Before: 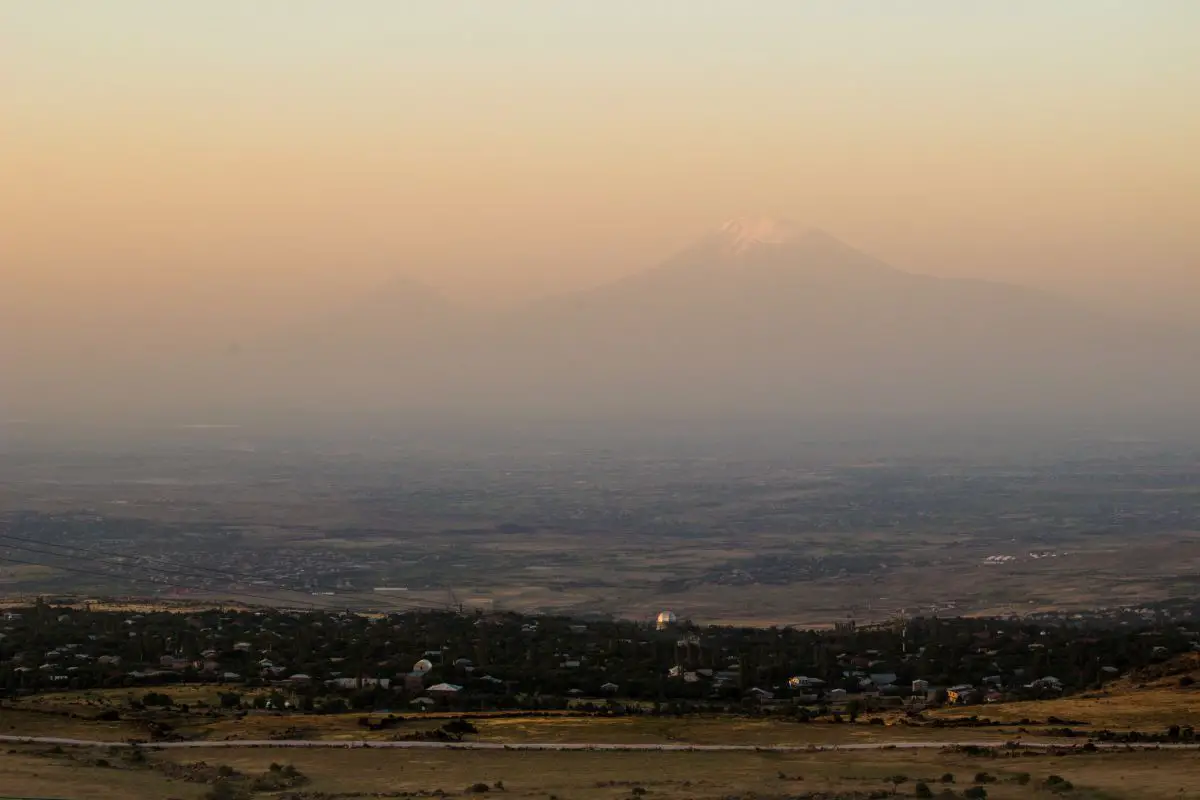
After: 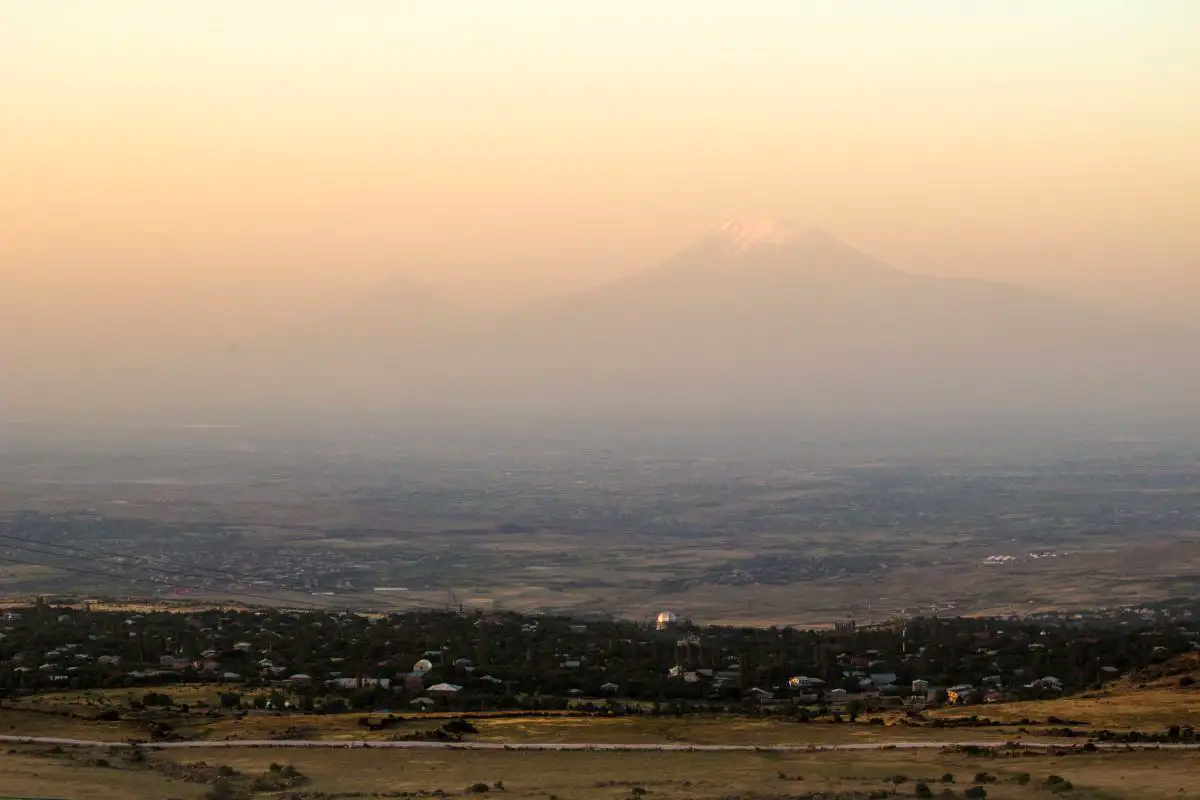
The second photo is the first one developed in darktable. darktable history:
exposure: exposure 0.489 EV, compensate exposure bias true, compensate highlight preservation false
